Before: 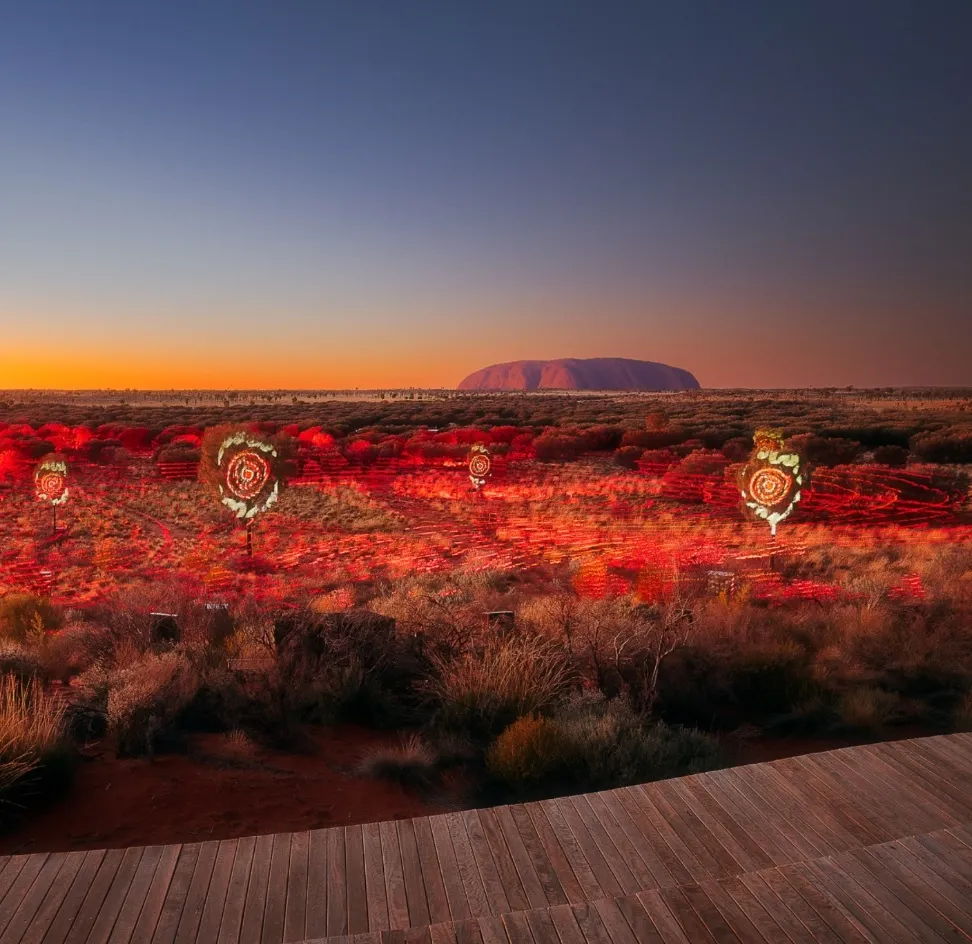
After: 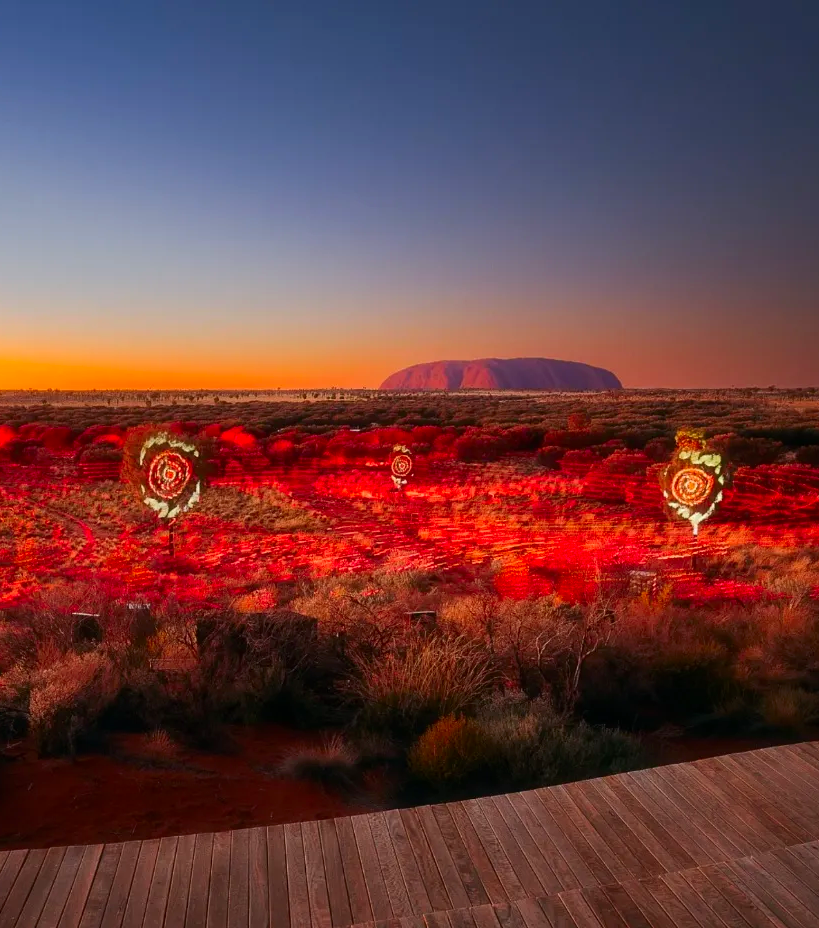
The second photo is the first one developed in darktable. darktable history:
contrast brightness saturation: contrast 0.09, saturation 0.28
crop: left 8.026%, right 7.374%
